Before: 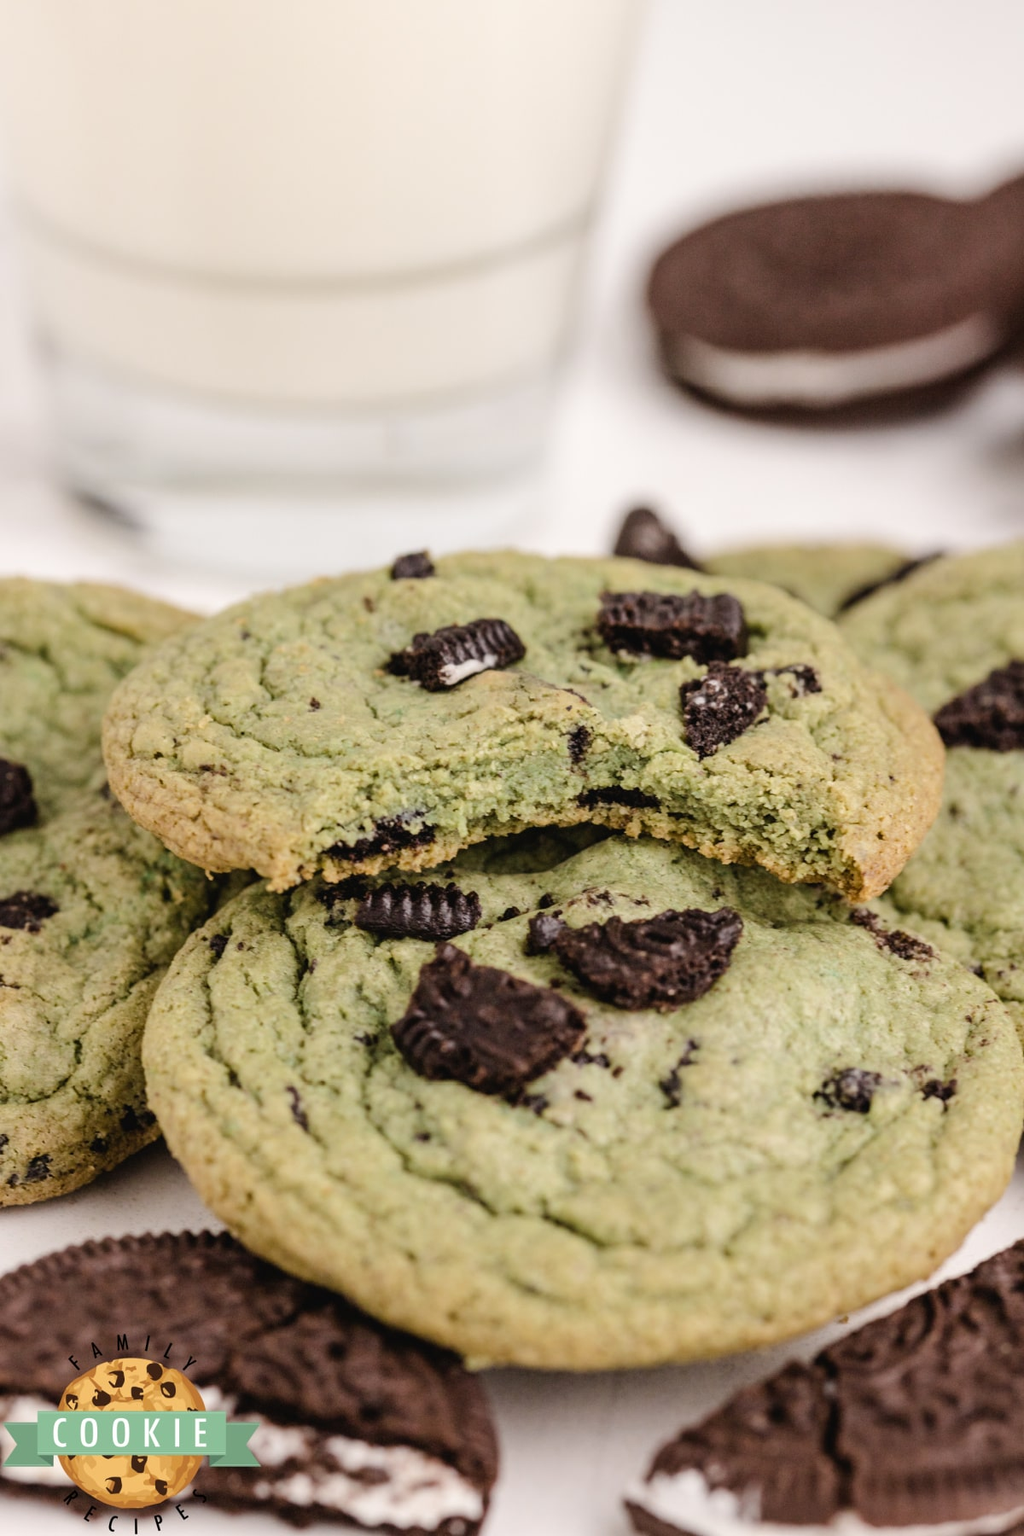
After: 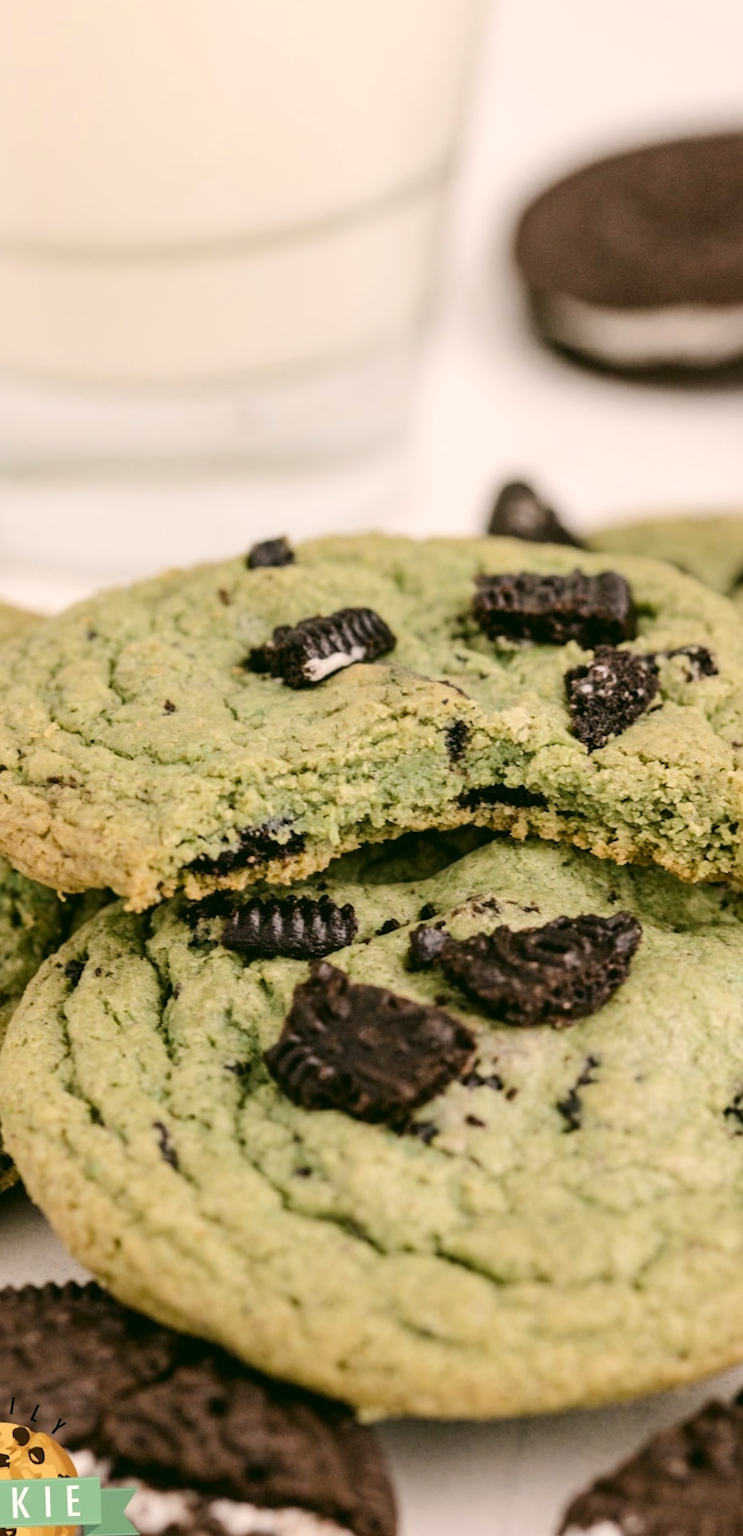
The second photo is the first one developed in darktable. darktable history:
color correction: highlights a* 4.02, highlights b* 4.98, shadows a* -7.55, shadows b* 4.98
rotate and perspective: rotation -2°, crop left 0.022, crop right 0.978, crop top 0.049, crop bottom 0.951
crop and rotate: left 15.546%, right 17.787%
contrast brightness saturation: contrast 0.1, brightness 0.02, saturation 0.02
